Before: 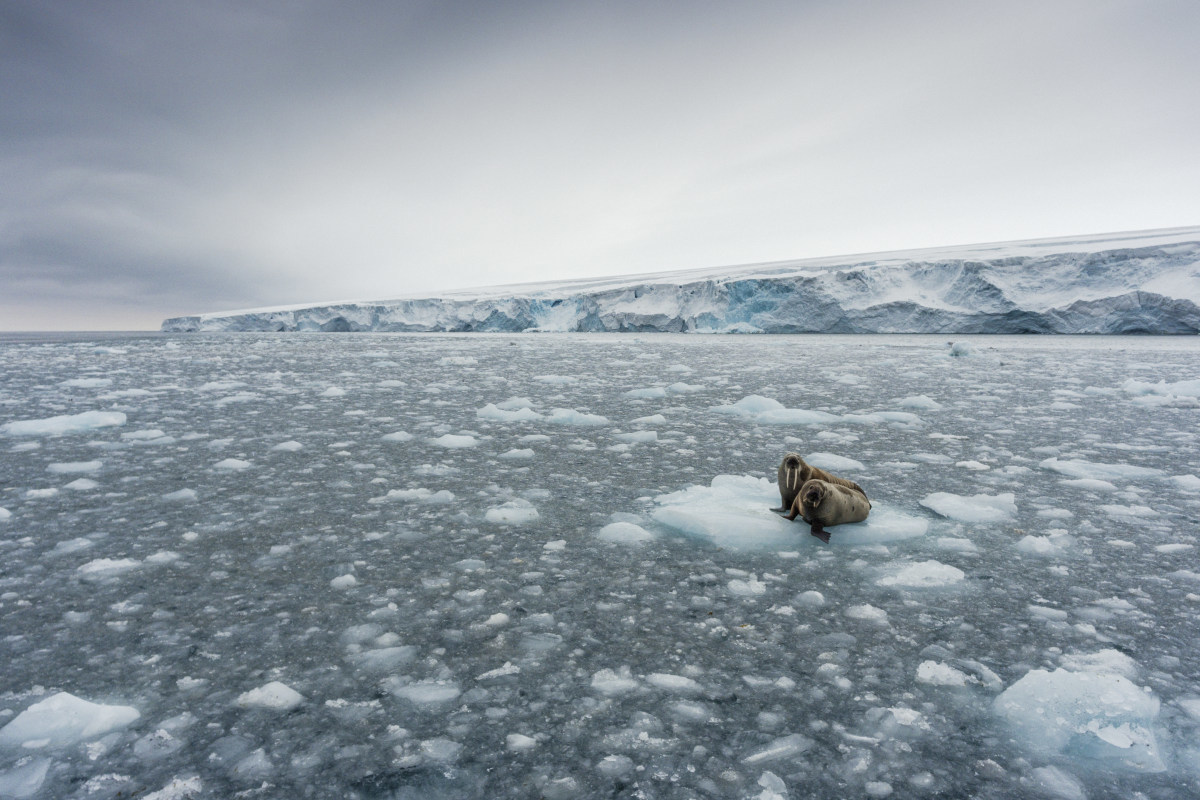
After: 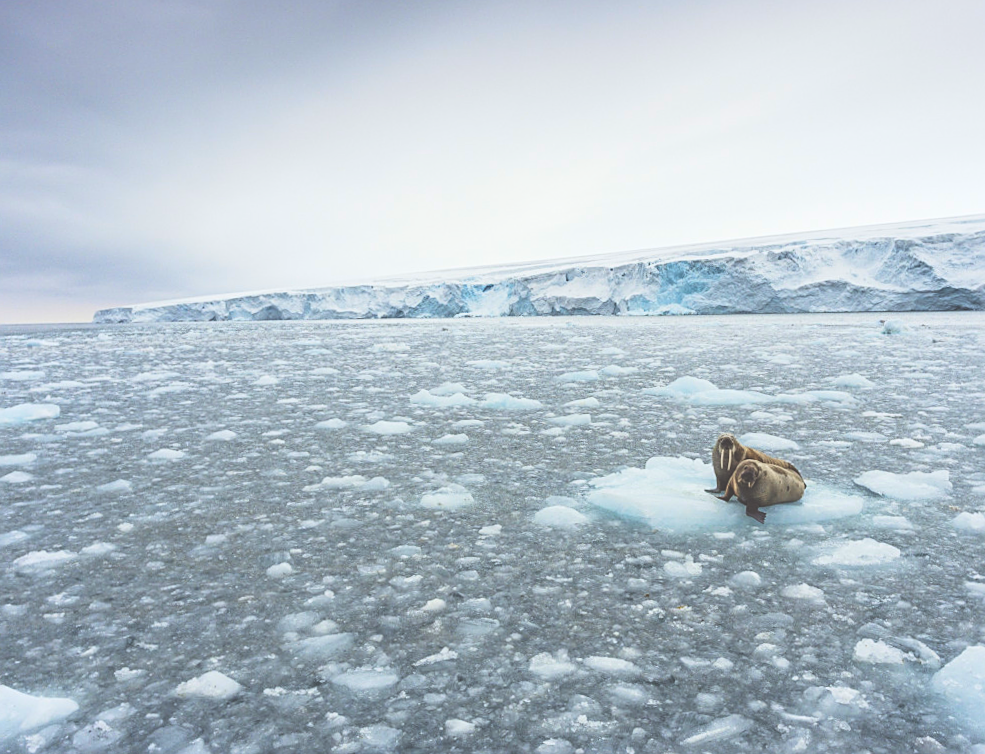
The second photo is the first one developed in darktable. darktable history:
exposure: black level correction -0.028, compensate highlight preservation false
color balance rgb: shadows lift › chroma 1.042%, shadows lift › hue 28.64°, power › hue 329.75°, global offset › luminance 1.486%, perceptual saturation grading › global saturation 25.755%, global vibrance 15.04%
crop and rotate: angle 0.98°, left 4.528%, top 0.798%, right 11.271%, bottom 2.543%
contrast brightness saturation: contrast 0.2, brightness 0.168, saturation 0.224
sharpen: on, module defaults
